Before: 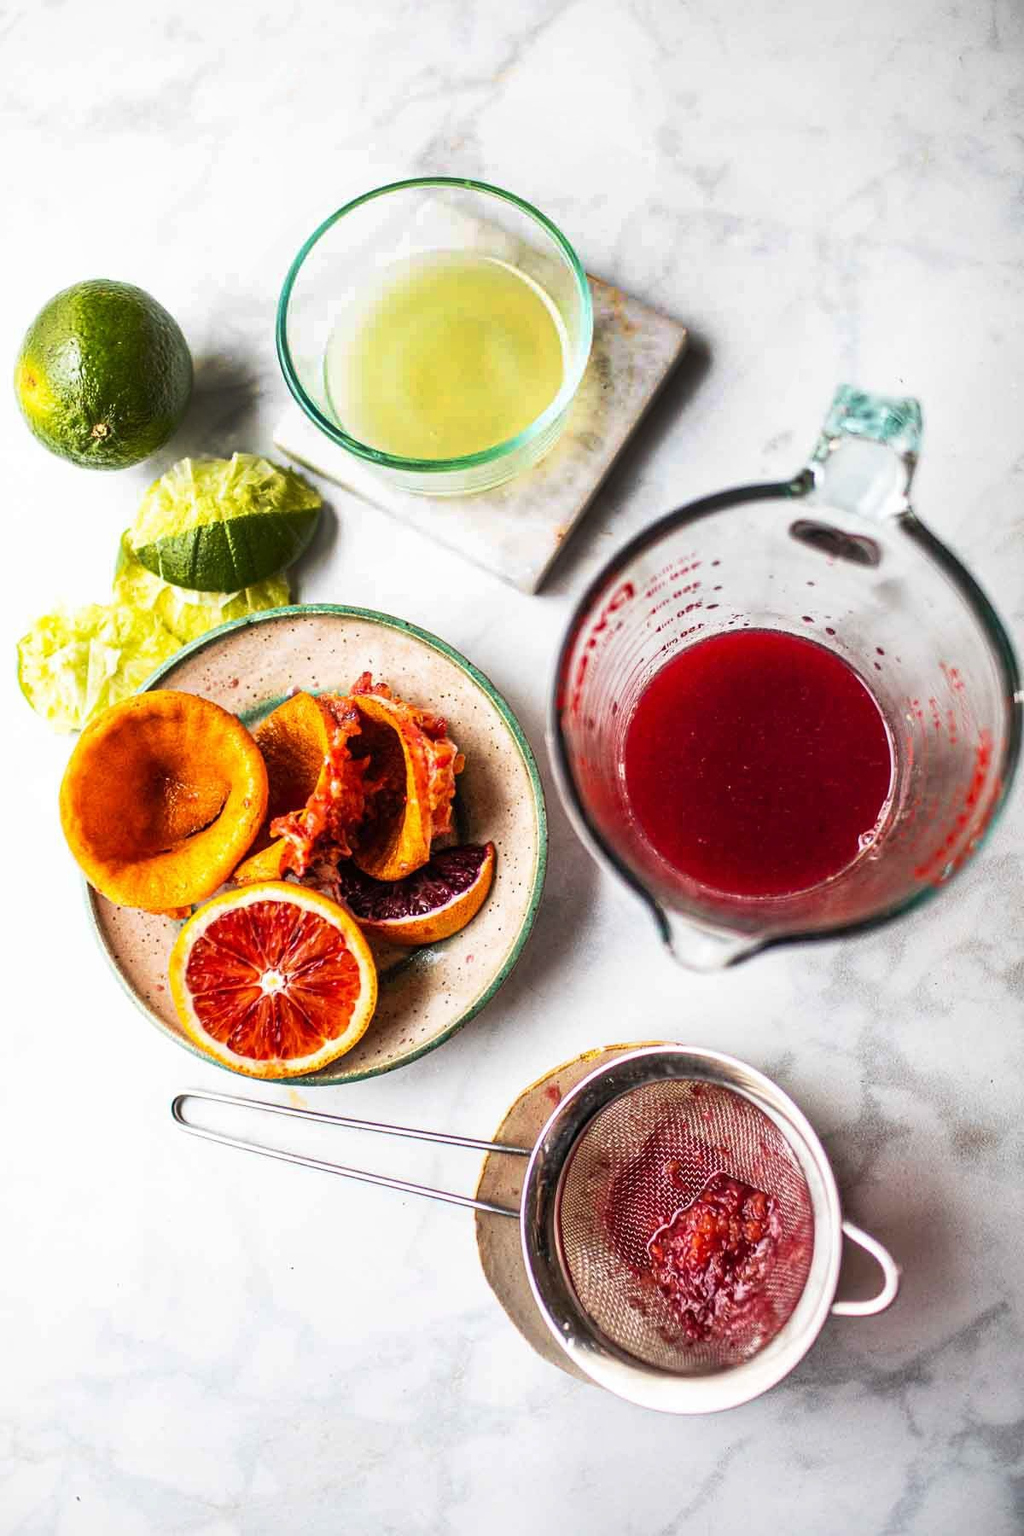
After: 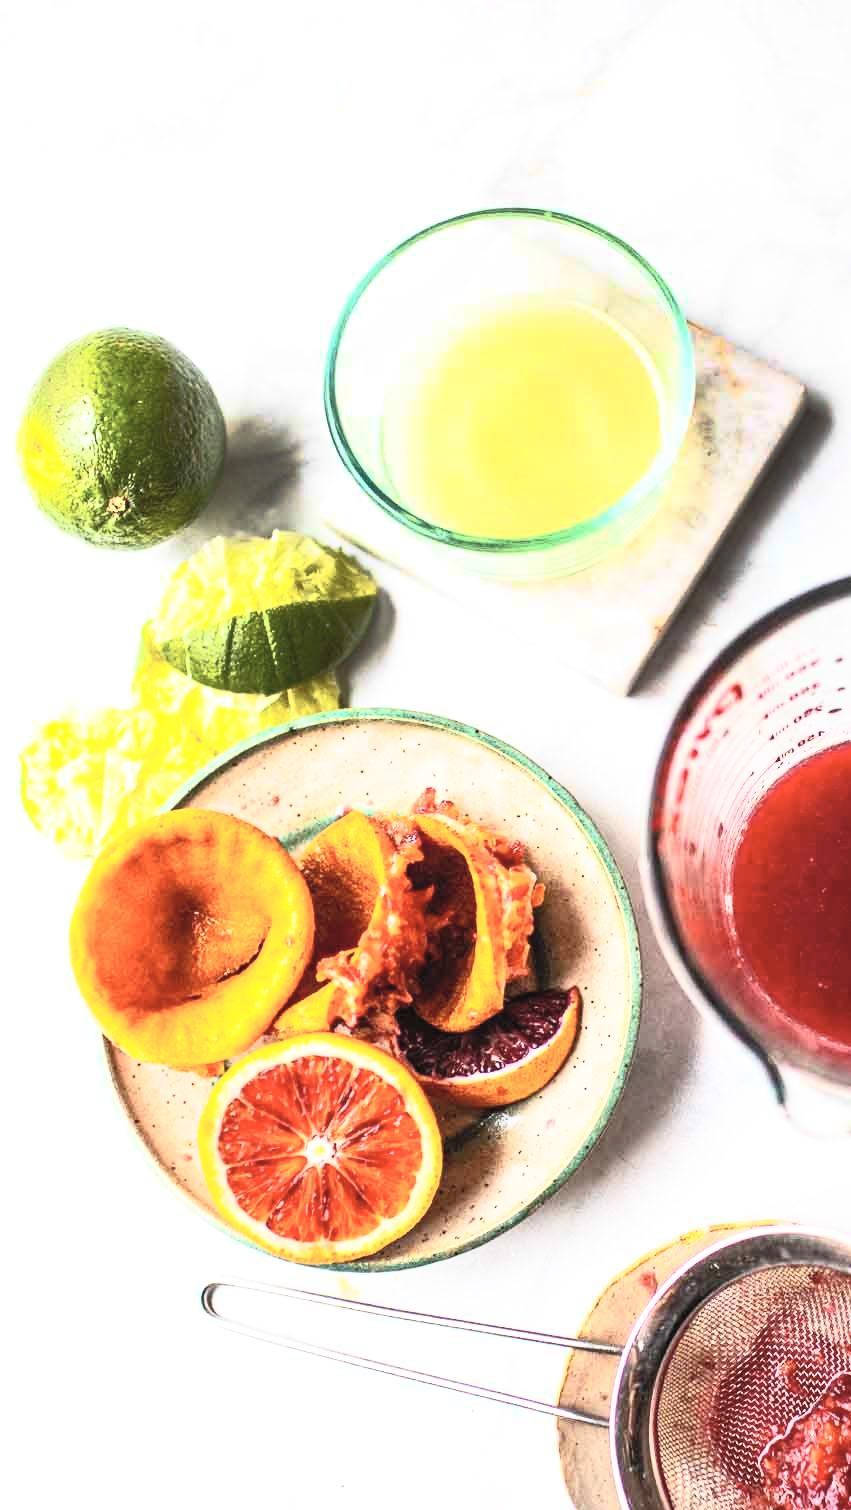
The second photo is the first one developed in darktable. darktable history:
exposure: exposure 0.134 EV, compensate highlight preservation false
crop: right 29.029%, bottom 16.108%
contrast brightness saturation: contrast 0.378, brightness 0.515
